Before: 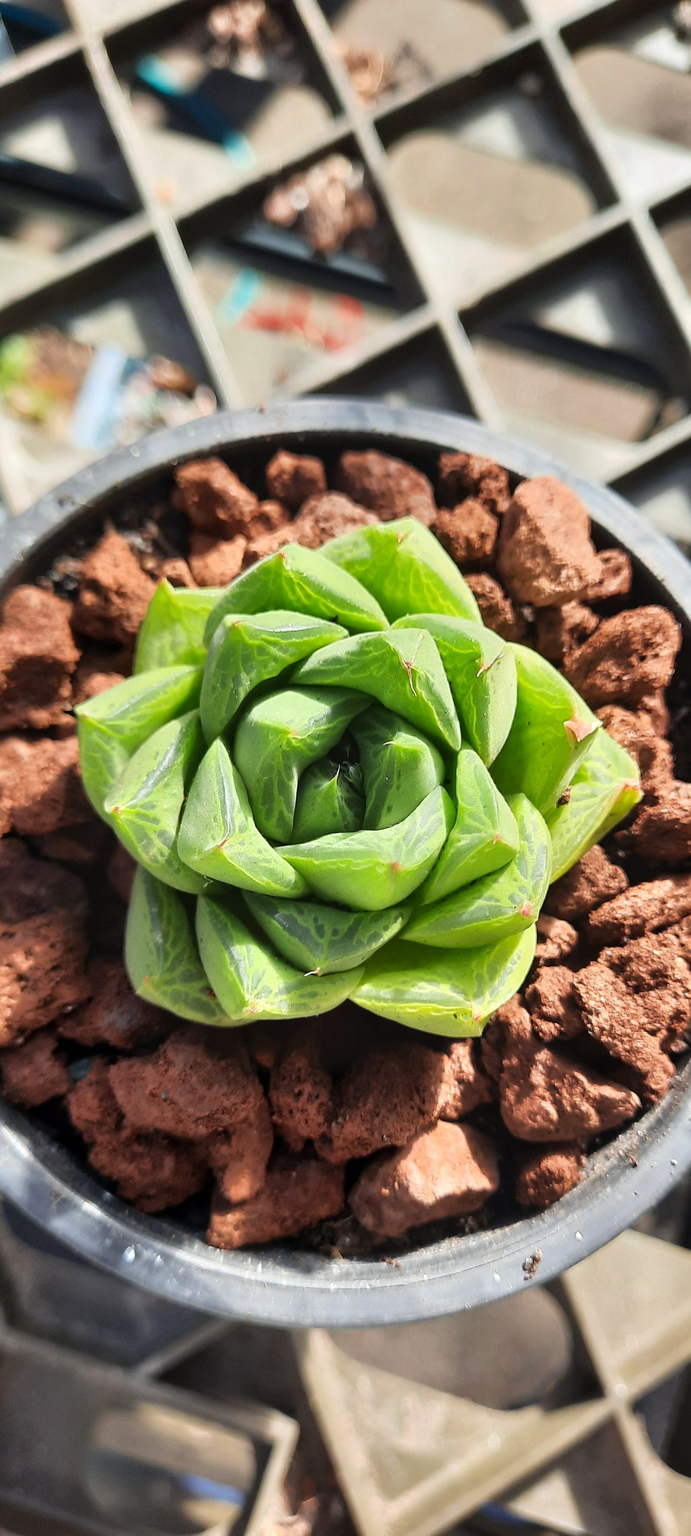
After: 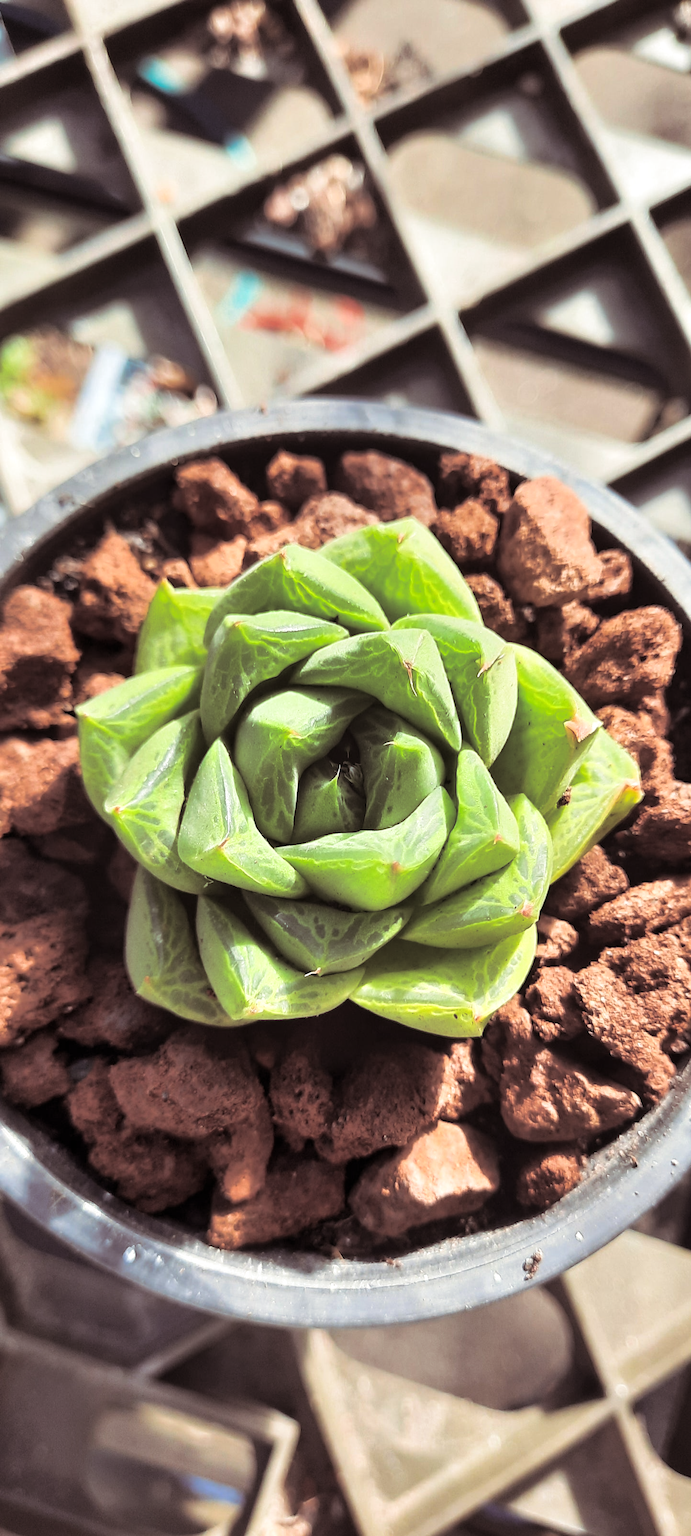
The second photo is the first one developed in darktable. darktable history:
exposure: black level correction 0, exposure 0.2 EV, compensate exposure bias true, compensate highlight preservation false
split-toning: shadows › saturation 0.24, highlights › hue 54°, highlights › saturation 0.24
